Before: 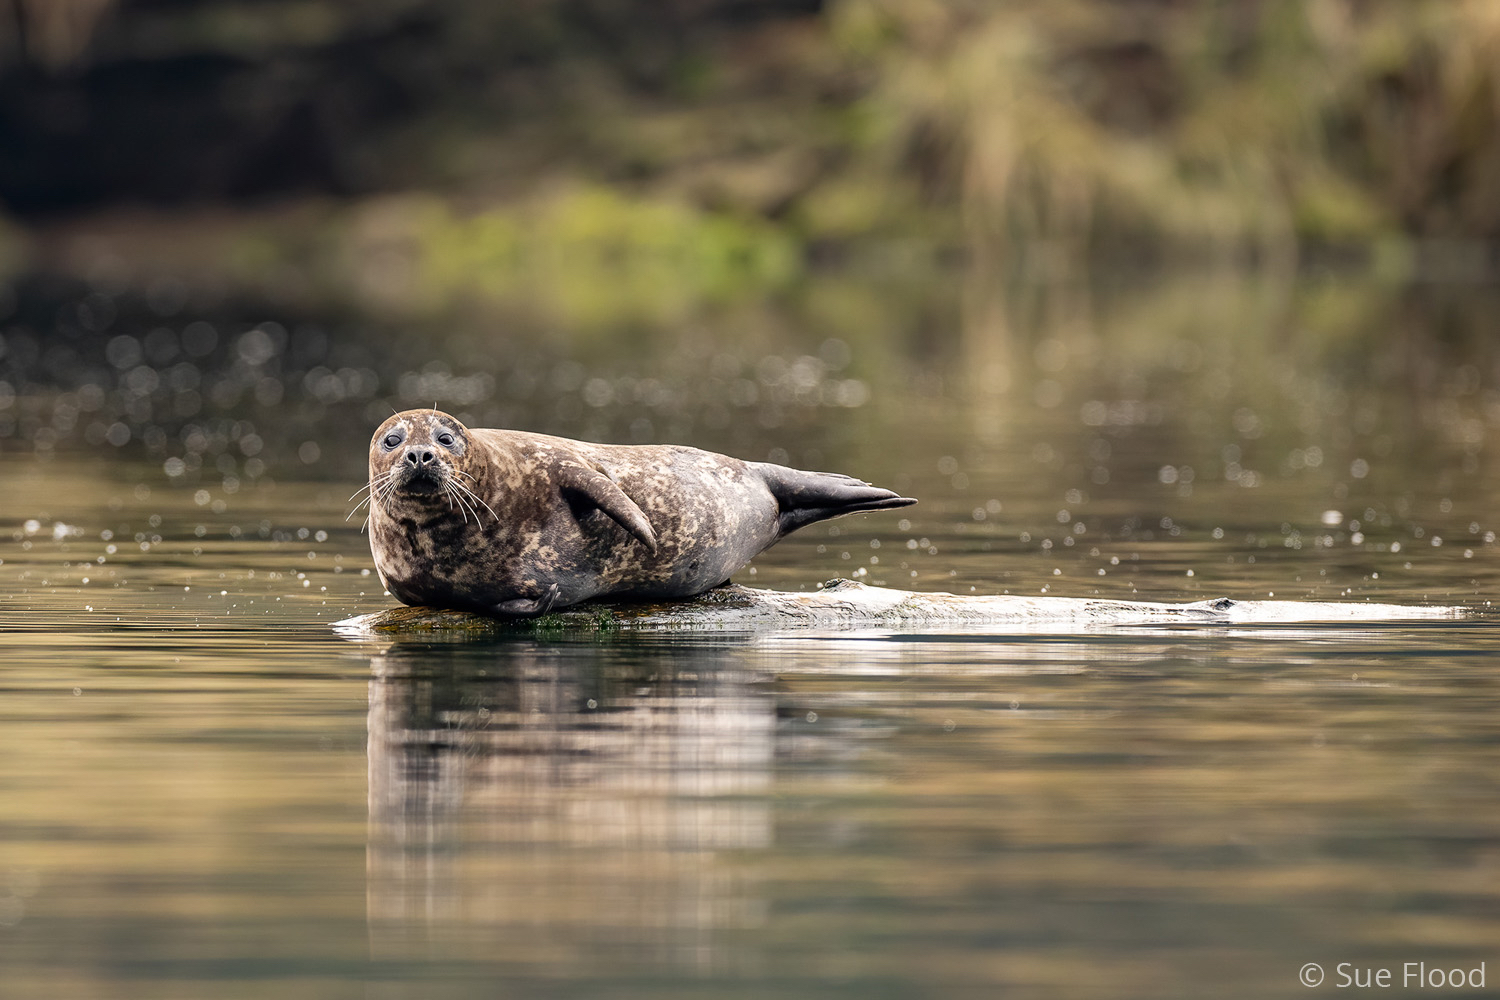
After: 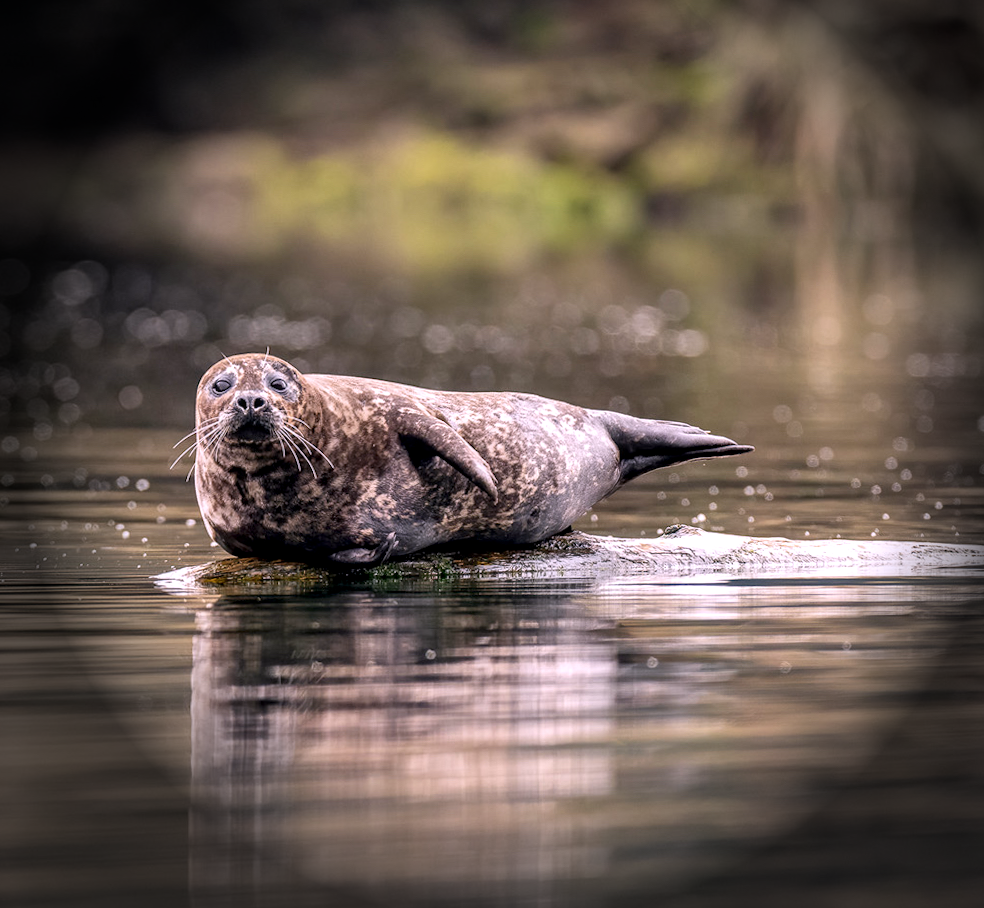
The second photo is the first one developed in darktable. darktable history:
vignetting: fall-off start 76.42%, fall-off radius 27.36%, brightness -0.872, center (0.037, -0.09), width/height ratio 0.971
white balance: red 1.066, blue 1.119
rotate and perspective: rotation -0.013°, lens shift (vertical) -0.027, lens shift (horizontal) 0.178, crop left 0.016, crop right 0.989, crop top 0.082, crop bottom 0.918
crop and rotate: left 14.436%, right 18.898%
local contrast: detail 130%
